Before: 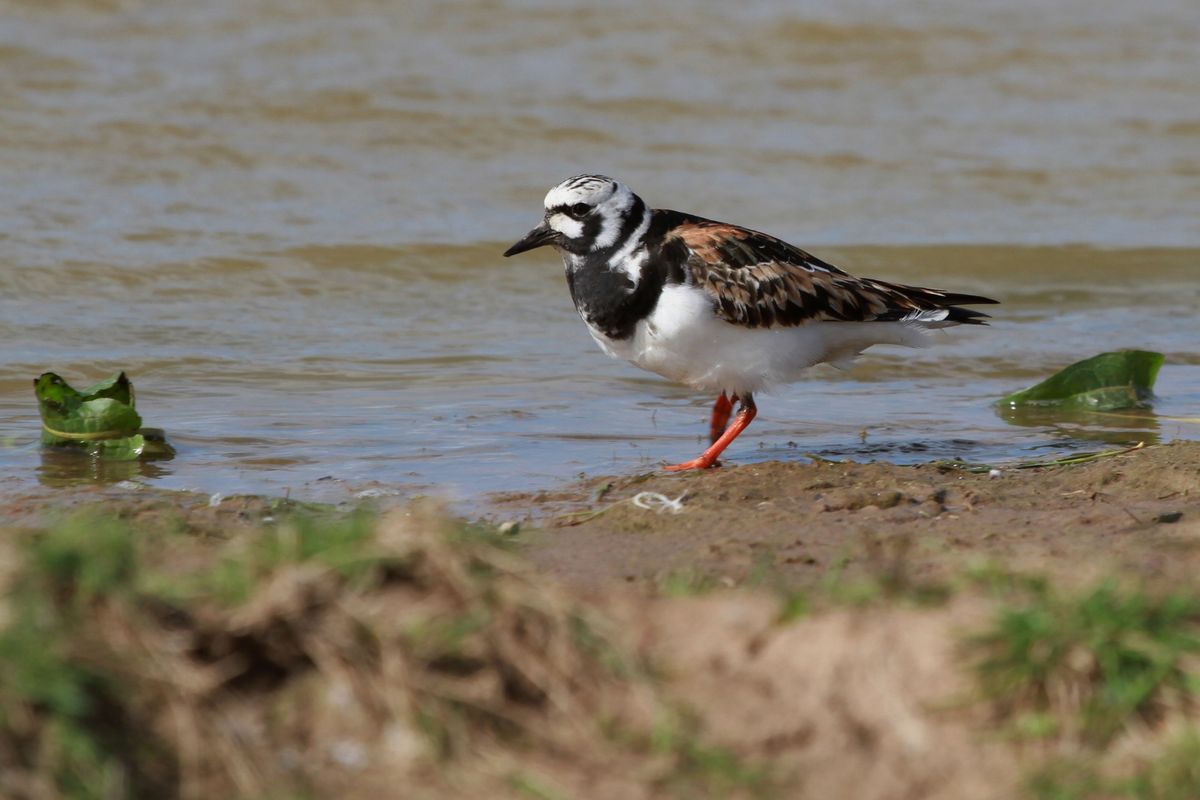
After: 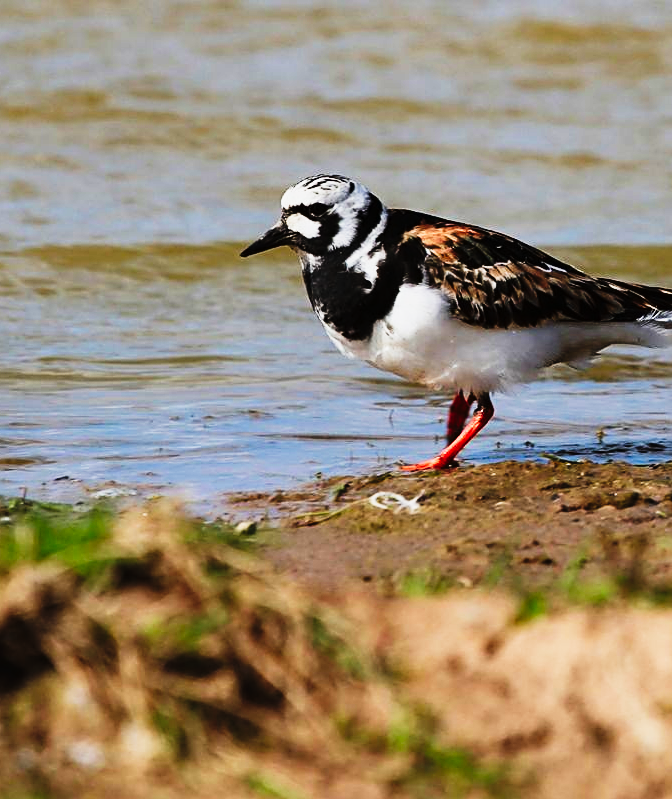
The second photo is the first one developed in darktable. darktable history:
sharpen: on, module defaults
crop: left 21.958%, right 22.005%, bottom 0.002%
filmic rgb: black relative exposure -16 EV, white relative exposure 4.93 EV, threshold 3.01 EV, hardness 6.24, color science v5 (2021), contrast in shadows safe, contrast in highlights safe, enable highlight reconstruction true
tone curve: curves: ch0 [(0, 0) (0.003, 0.002) (0.011, 0.005) (0.025, 0.011) (0.044, 0.017) (0.069, 0.021) (0.1, 0.027) (0.136, 0.035) (0.177, 0.05) (0.224, 0.076) (0.277, 0.126) (0.335, 0.212) (0.399, 0.333) (0.468, 0.473) (0.543, 0.627) (0.623, 0.784) (0.709, 0.9) (0.801, 0.963) (0.898, 0.988) (1, 1)], preserve colors none
